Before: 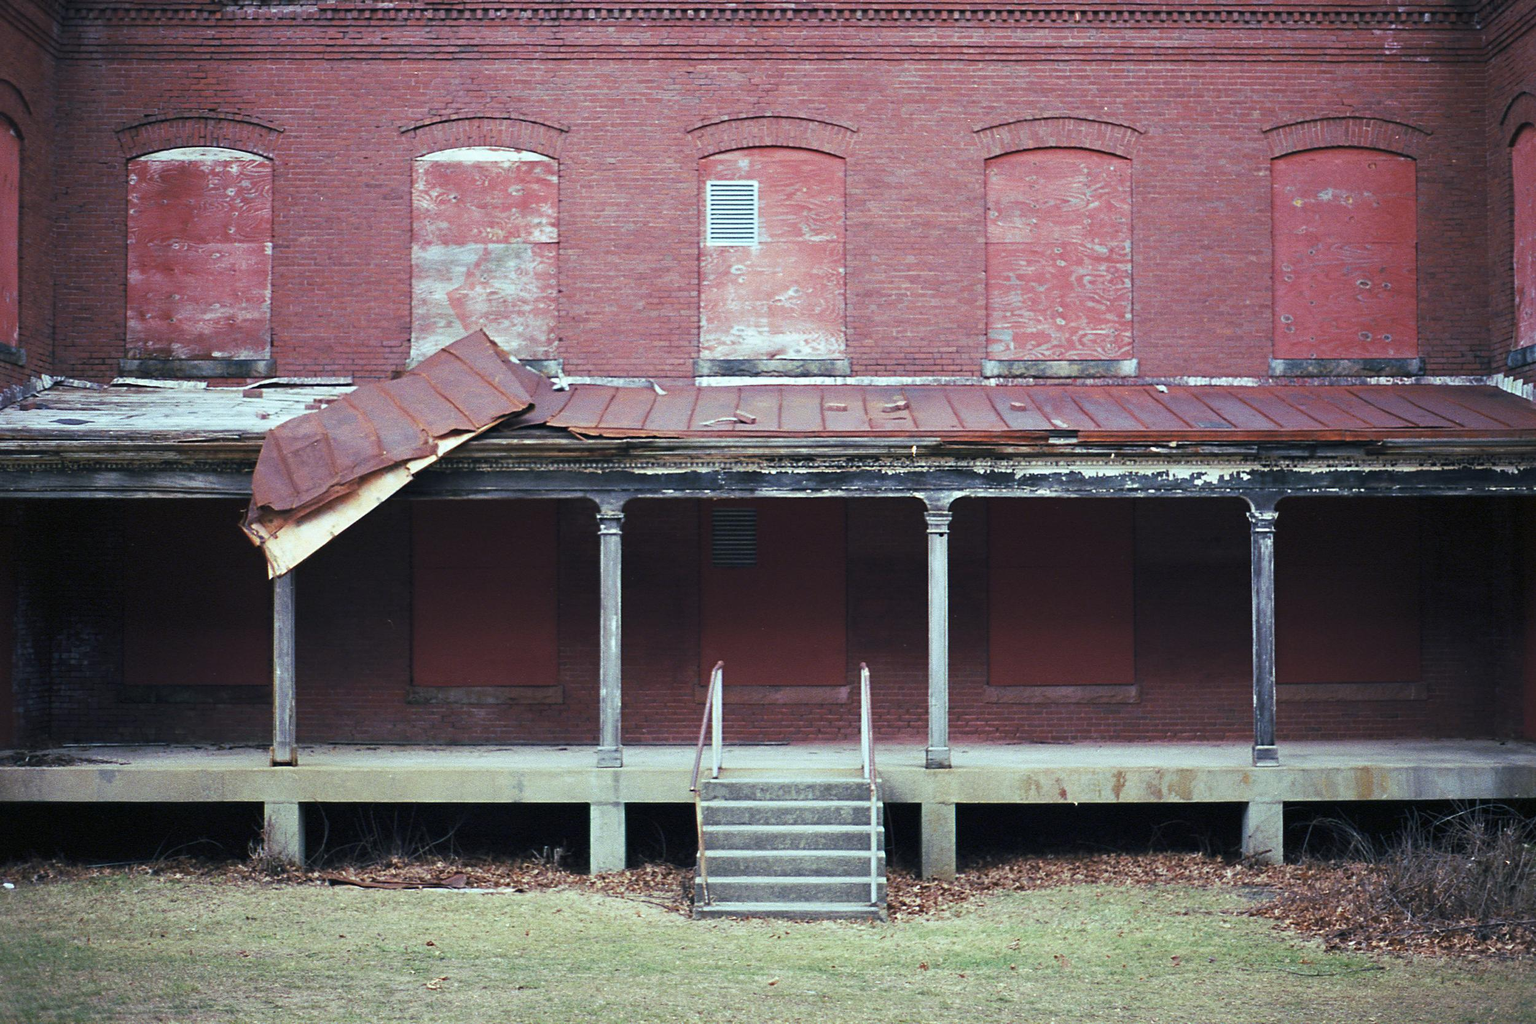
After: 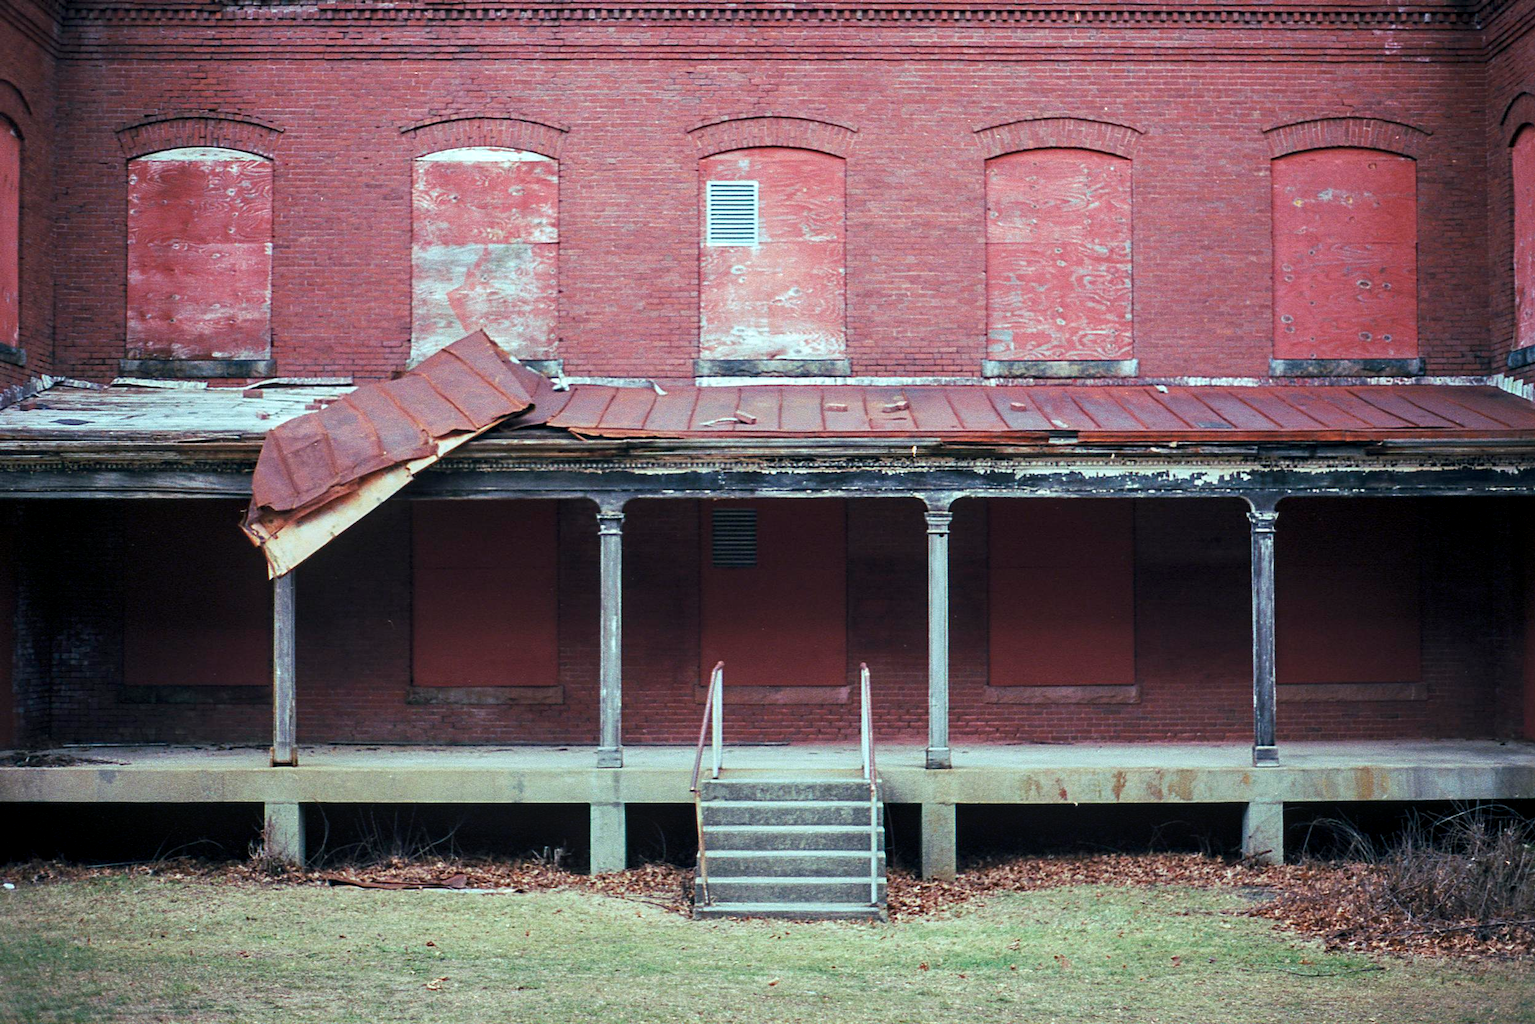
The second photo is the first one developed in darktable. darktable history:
exposure: black level correction 0, compensate highlight preservation false
local contrast: on, module defaults
